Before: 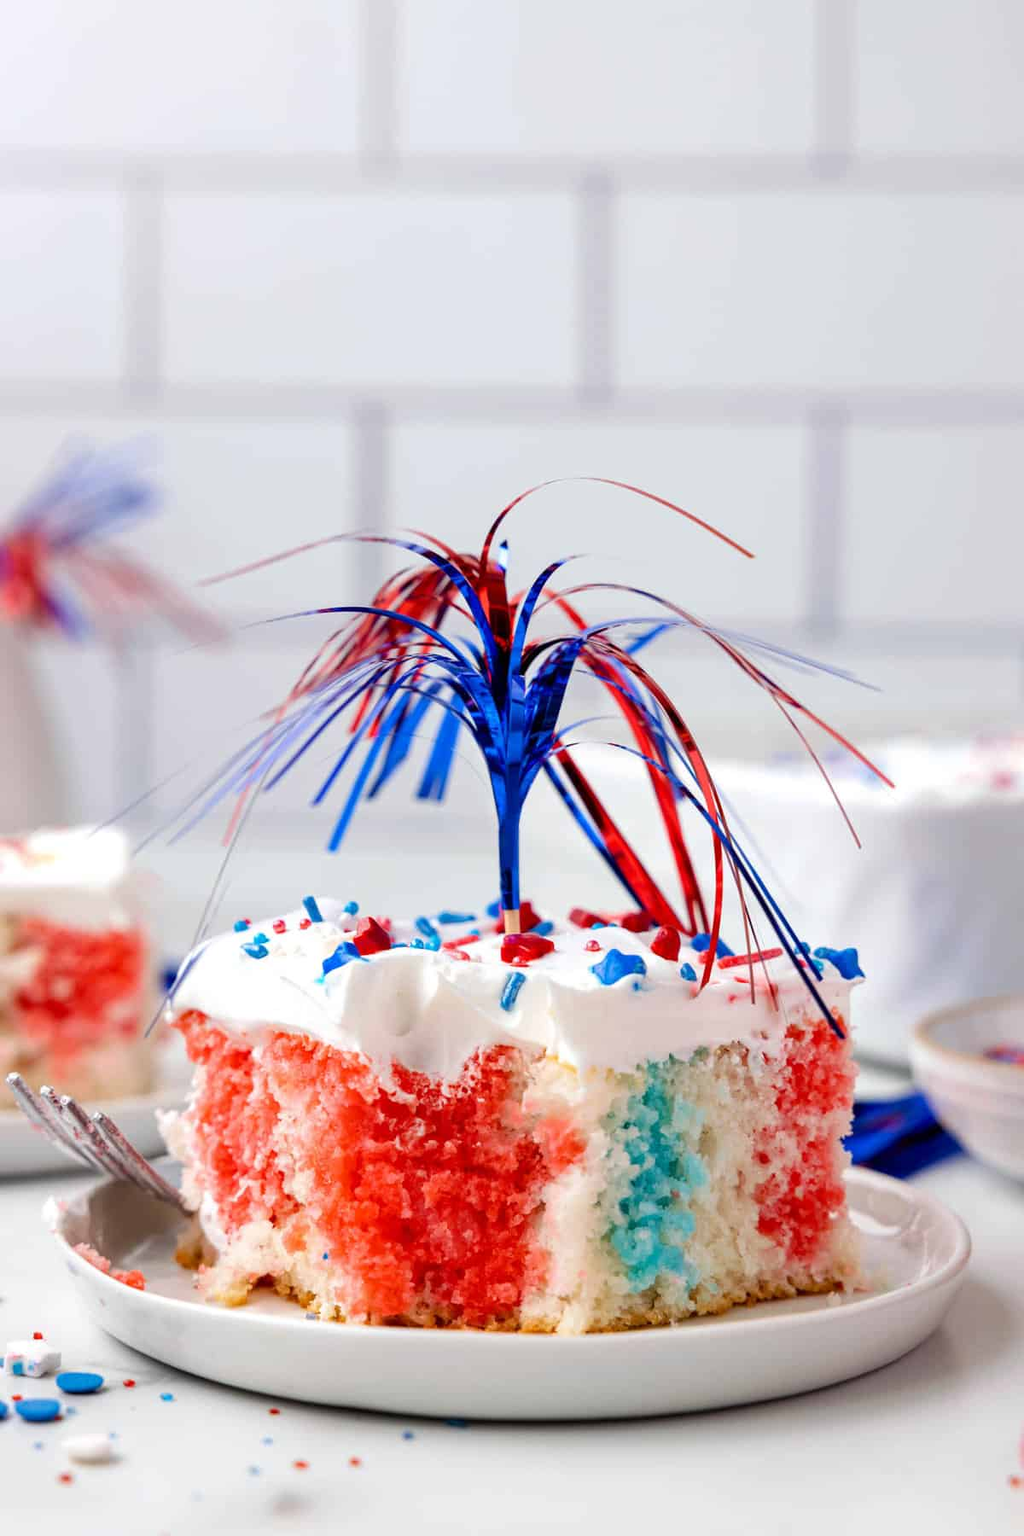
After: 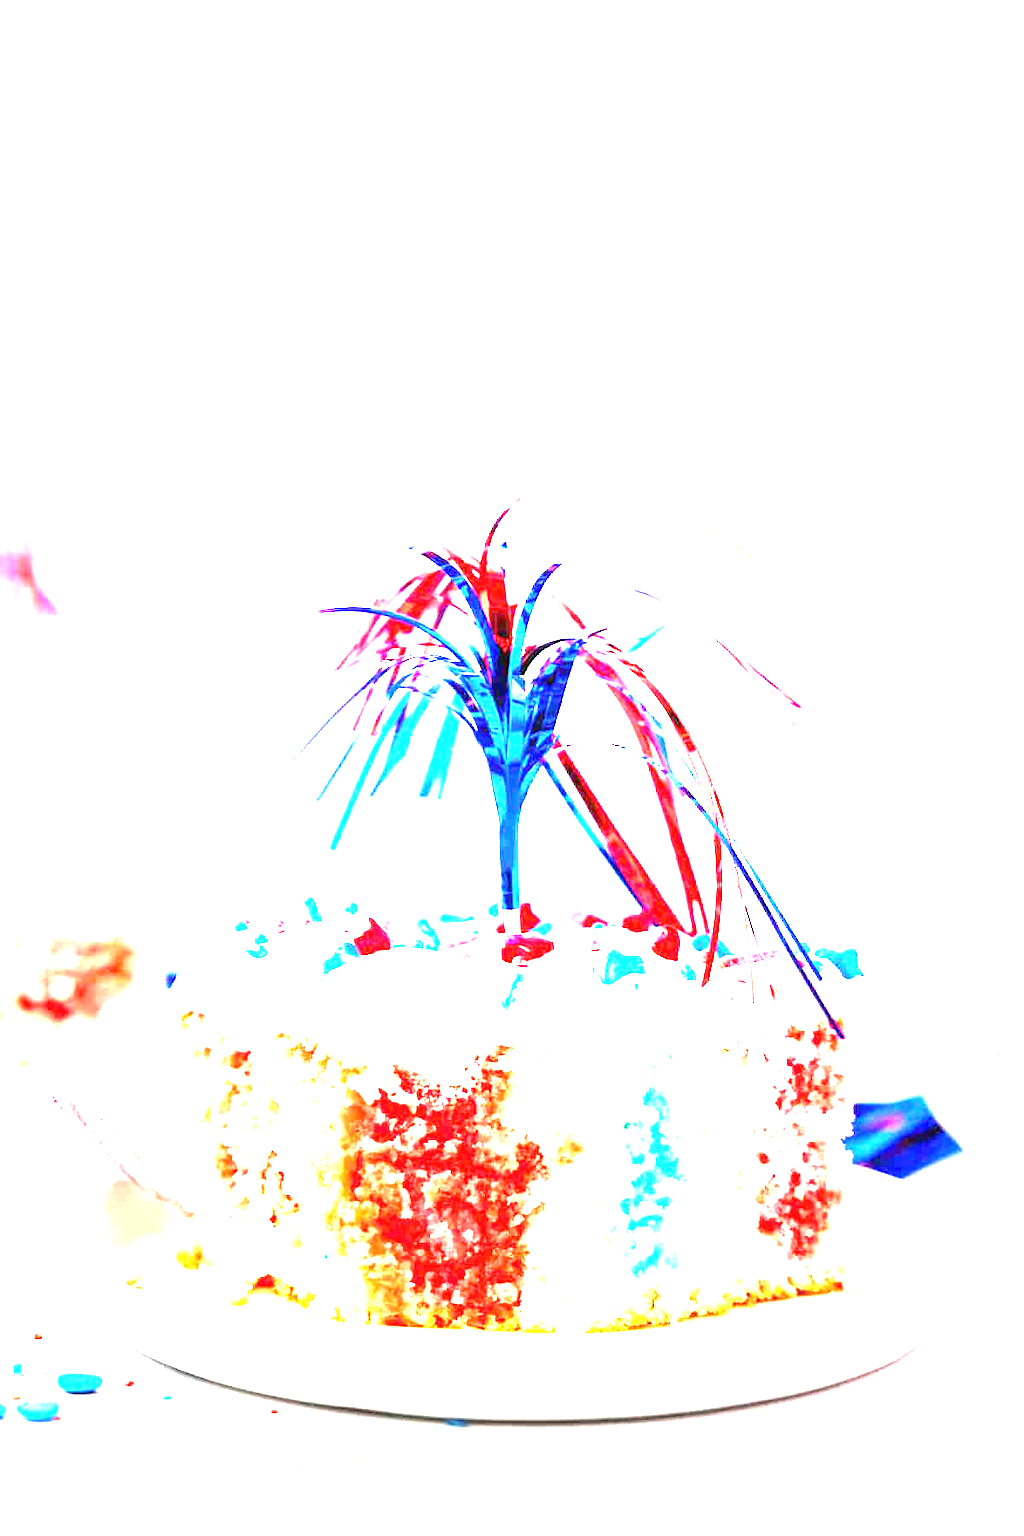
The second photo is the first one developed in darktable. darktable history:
exposure: black level correction 0, exposure 4.017 EV, compensate exposure bias true, compensate highlight preservation false
